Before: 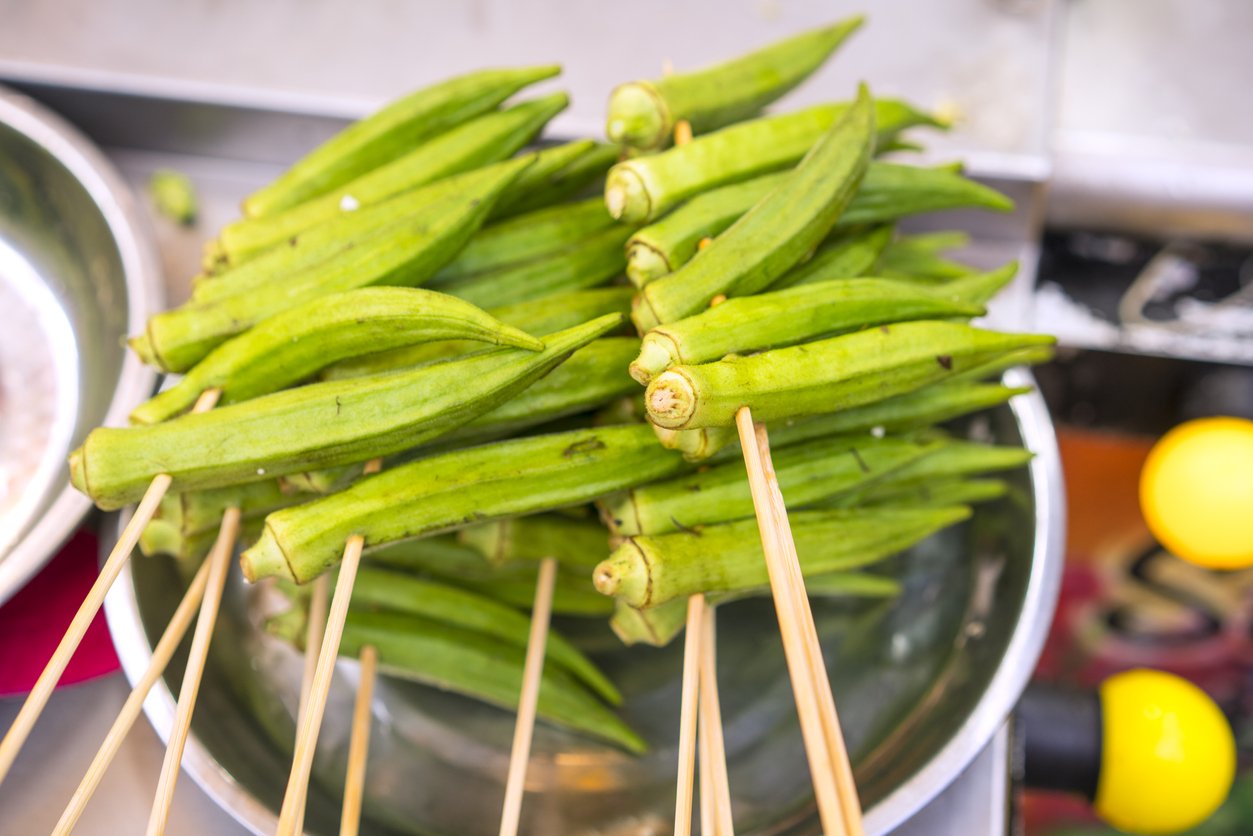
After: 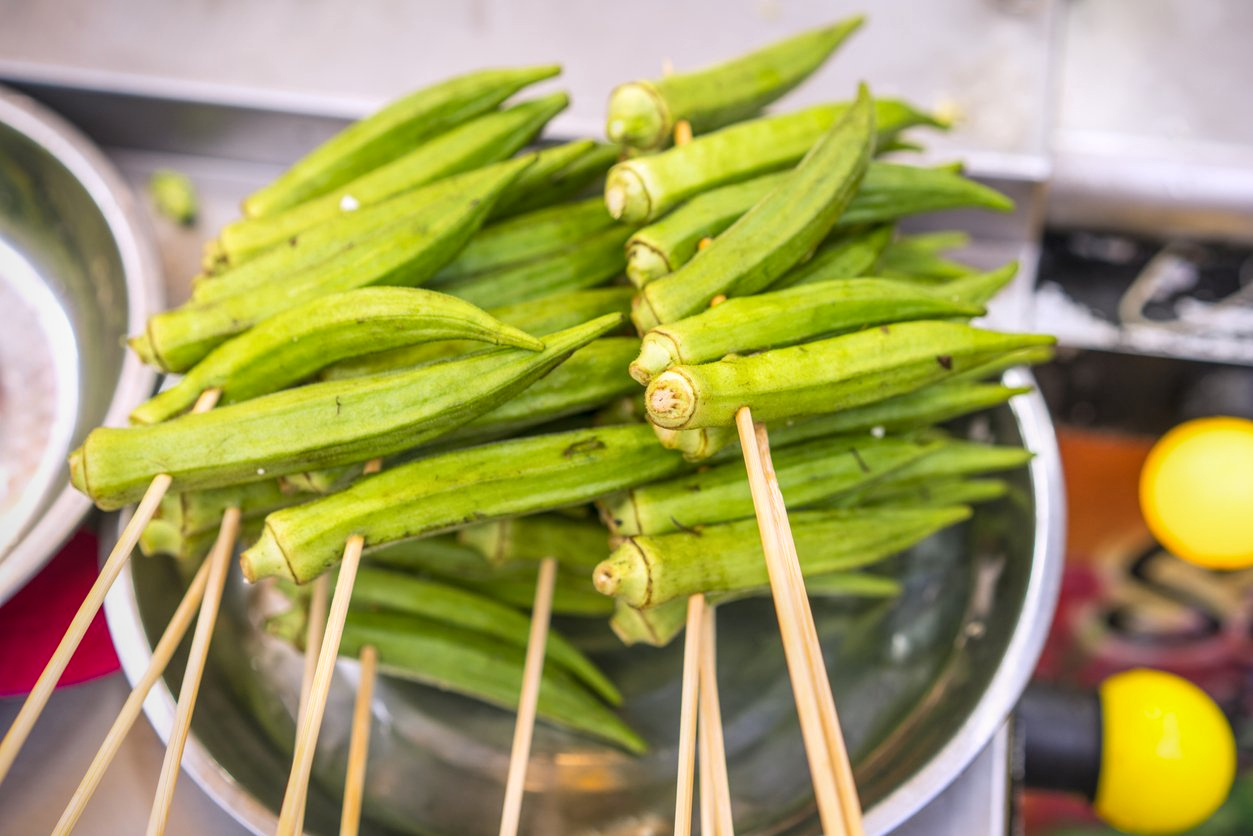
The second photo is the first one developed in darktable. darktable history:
local contrast: detail 117%
vignetting: fall-off start 97.33%, fall-off radius 77.71%, saturation 0.372, center (0.219, -0.236), width/height ratio 1.12
